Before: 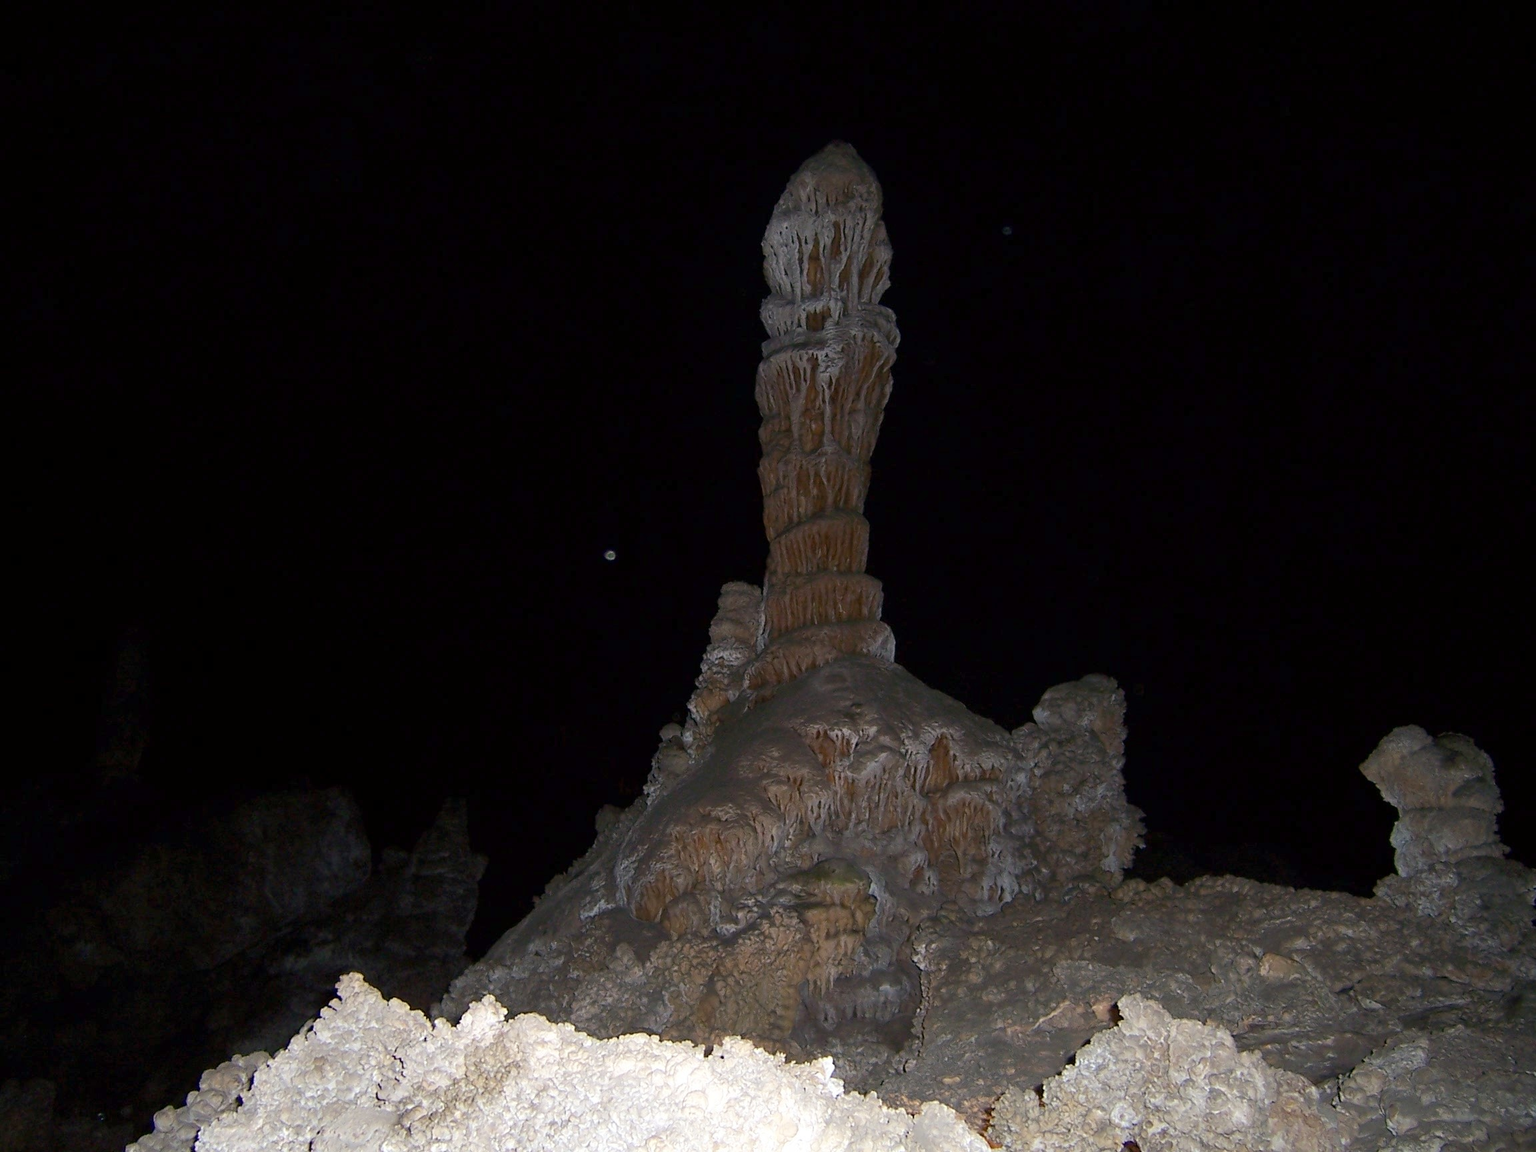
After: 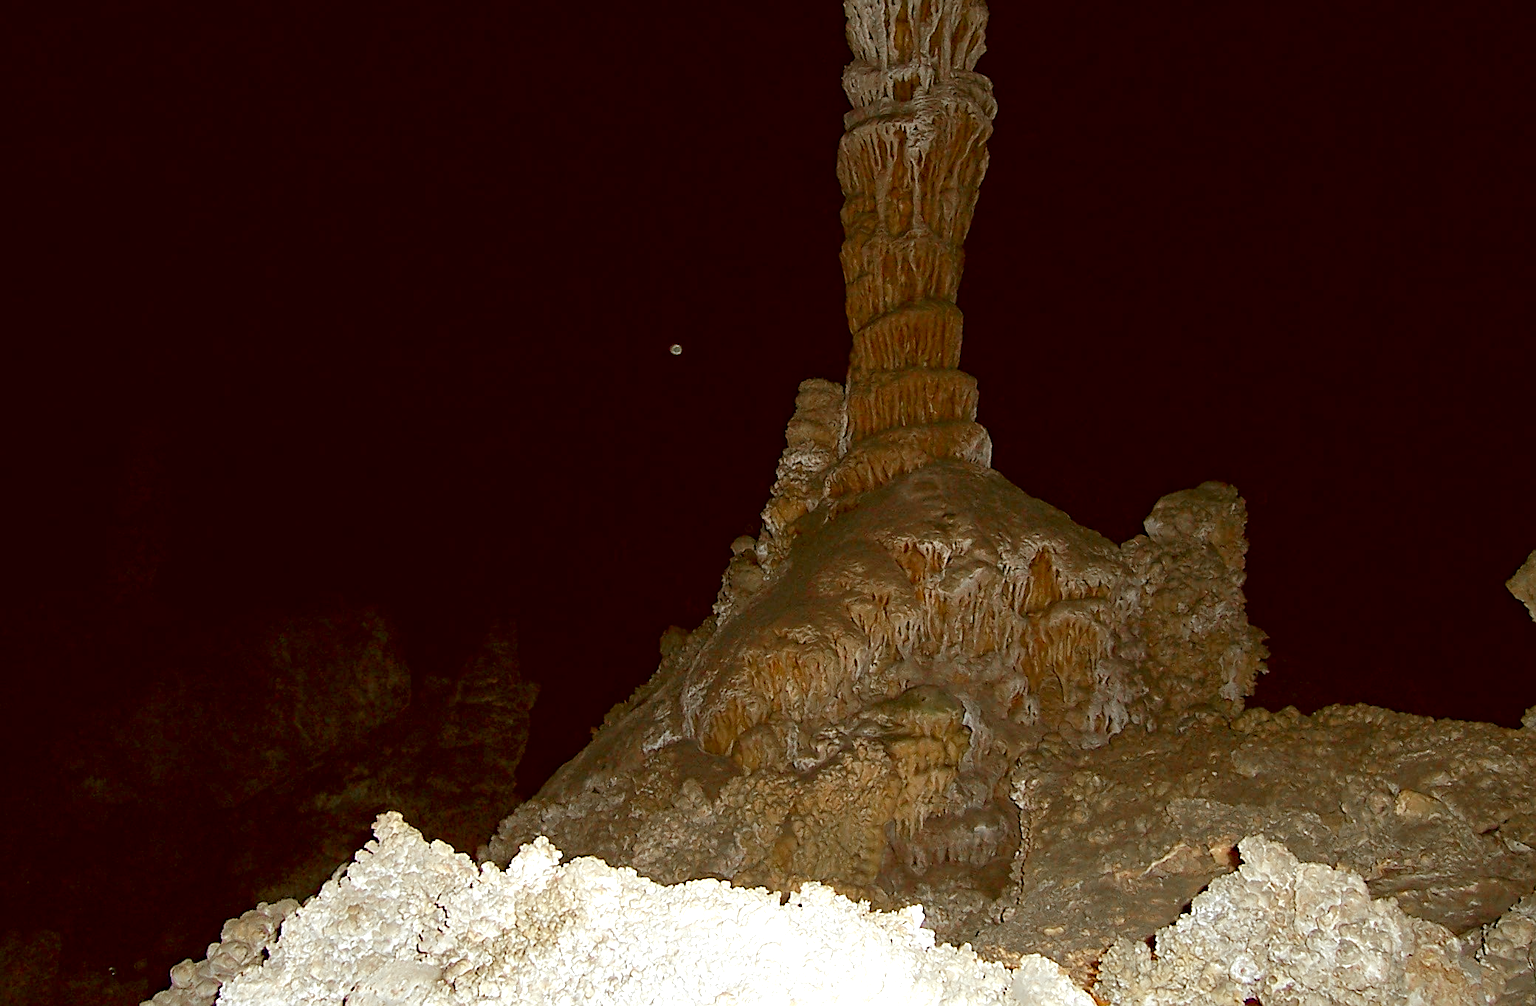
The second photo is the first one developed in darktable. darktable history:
exposure: black level correction 0.001, exposure 0.498 EV, compensate highlight preservation false
color correction: highlights a* -5.23, highlights b* 9.8, shadows a* 9.63, shadows b* 24.96
color zones: curves: ch1 [(0, 0.679) (0.143, 0.647) (0.286, 0.261) (0.378, -0.011) (0.571, 0.396) (0.714, 0.399) (0.857, 0.406) (1, 0.679)]
haze removal: compatibility mode true, adaptive false
sharpen: on, module defaults
crop: top 20.865%, right 9.392%, bottom 0.218%
